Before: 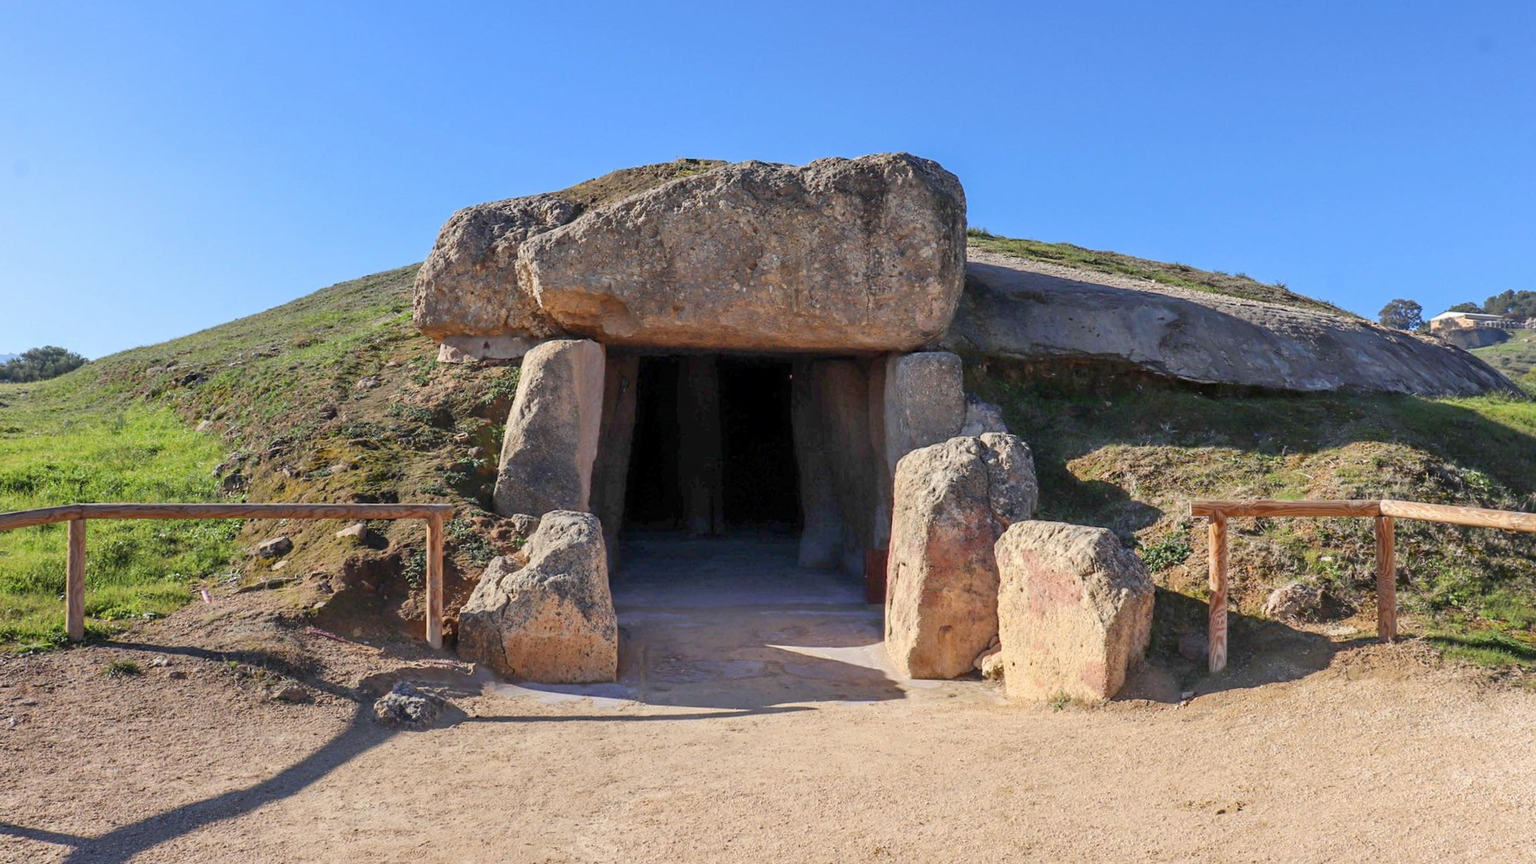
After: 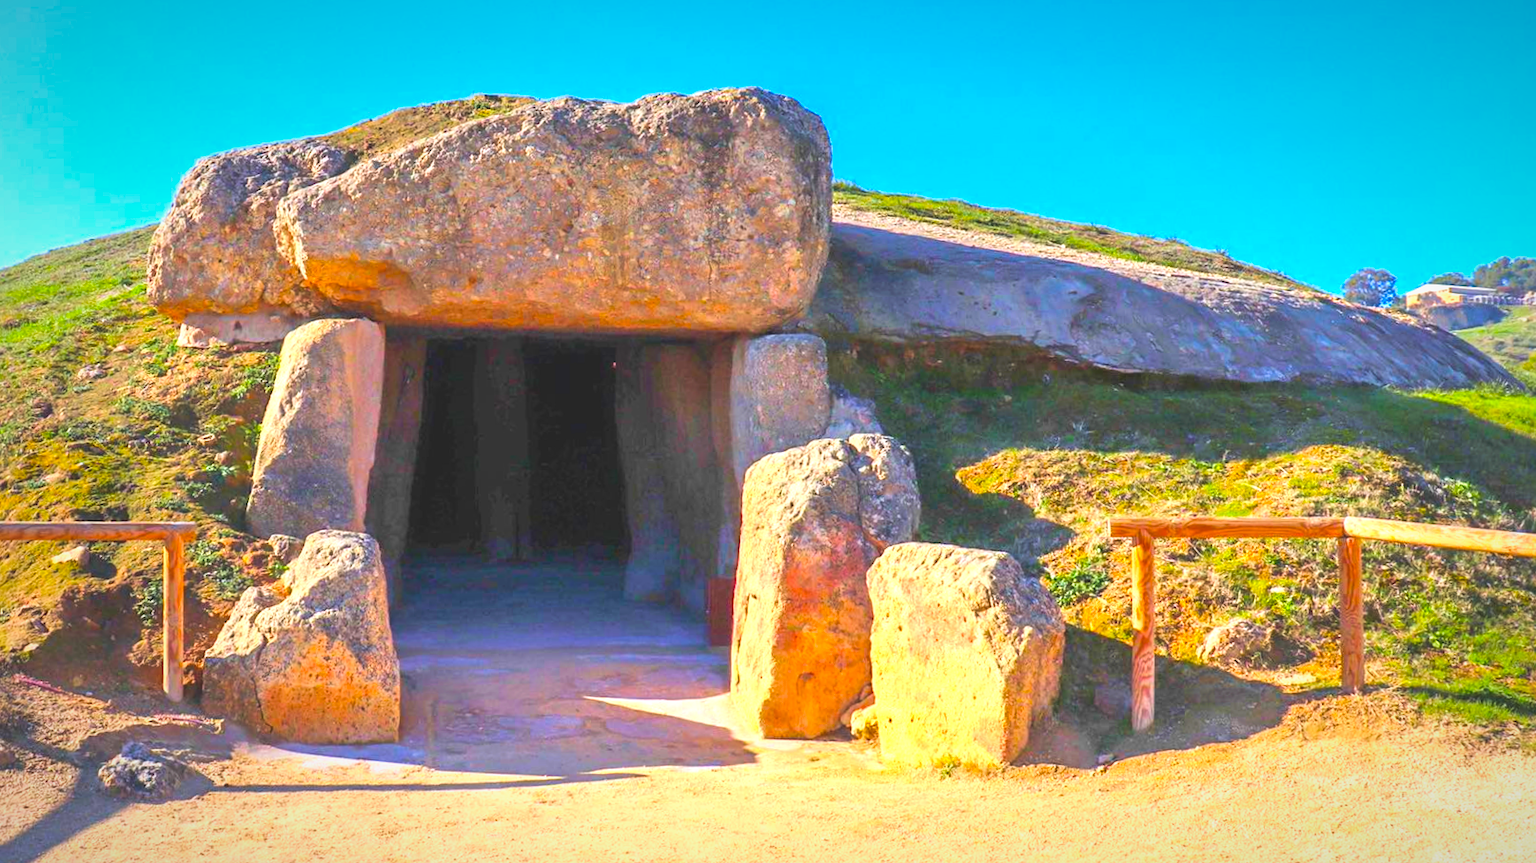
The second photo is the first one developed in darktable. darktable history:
exposure: black level correction 0, exposure 1.292 EV, compensate highlight preservation false
color balance rgb: global offset › luminance 0.725%, perceptual saturation grading › global saturation 60.157%, perceptual saturation grading › highlights 20.199%, perceptual saturation grading › shadows -50.312%
crop: left 19.206%, top 9.532%, right 0.001%, bottom 9.724%
contrast brightness saturation: contrast -0.191, saturation 0.19
vignetting: fall-off radius 69.54%, brightness -0.4, saturation -0.292, automatic ratio true, unbound false
velvia: on, module defaults
shadows and highlights: radius 328.94, shadows 54.9, highlights -98.71, compress 94.49%, soften with gaussian
